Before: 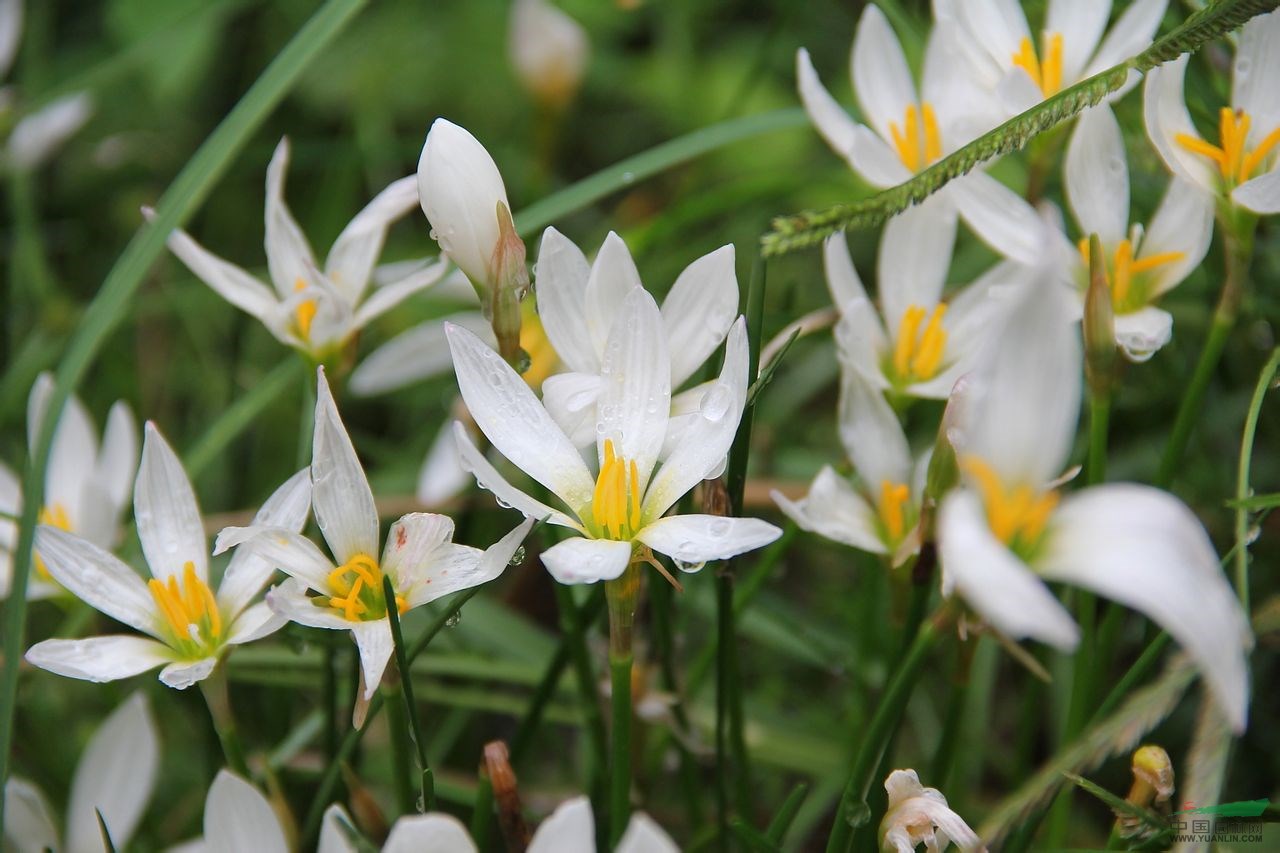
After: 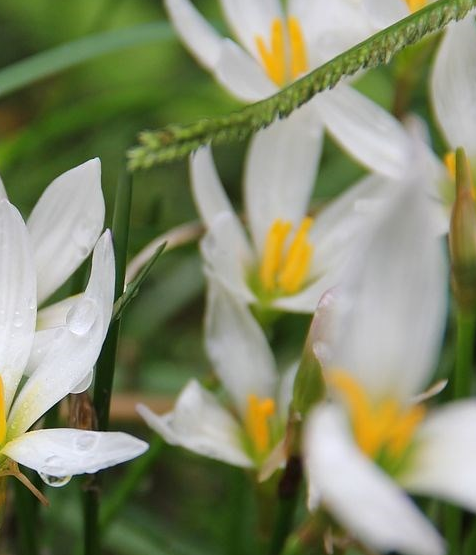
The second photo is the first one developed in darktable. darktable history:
crop and rotate: left 49.585%, top 10.117%, right 13.223%, bottom 24.751%
